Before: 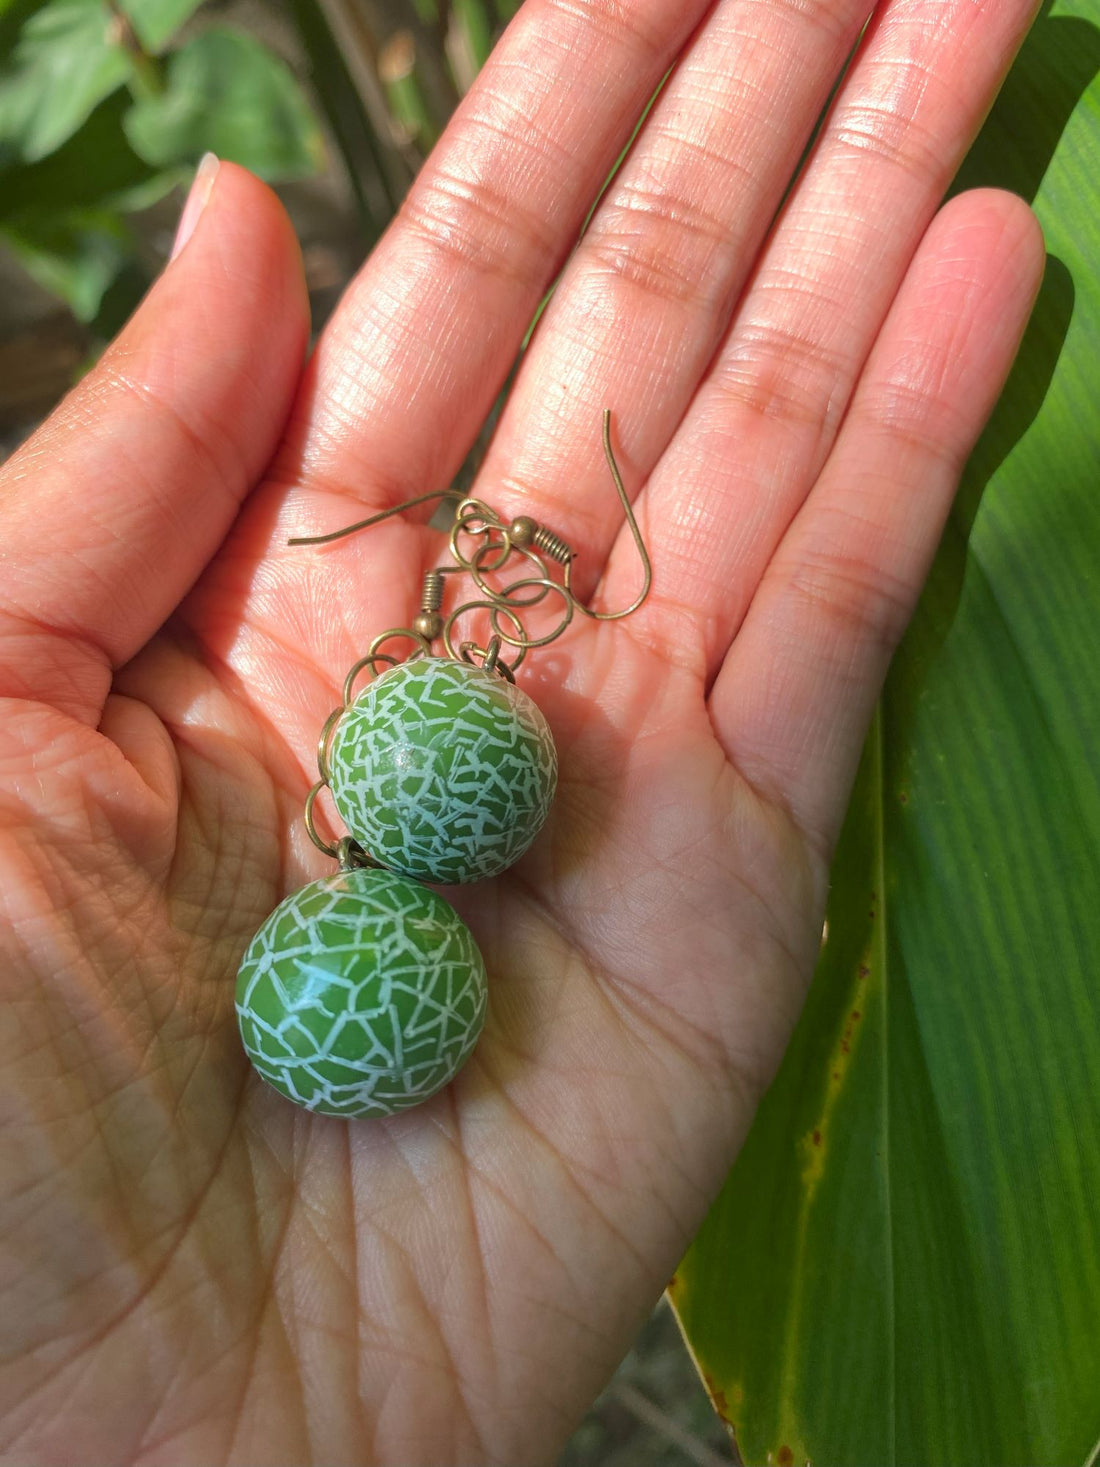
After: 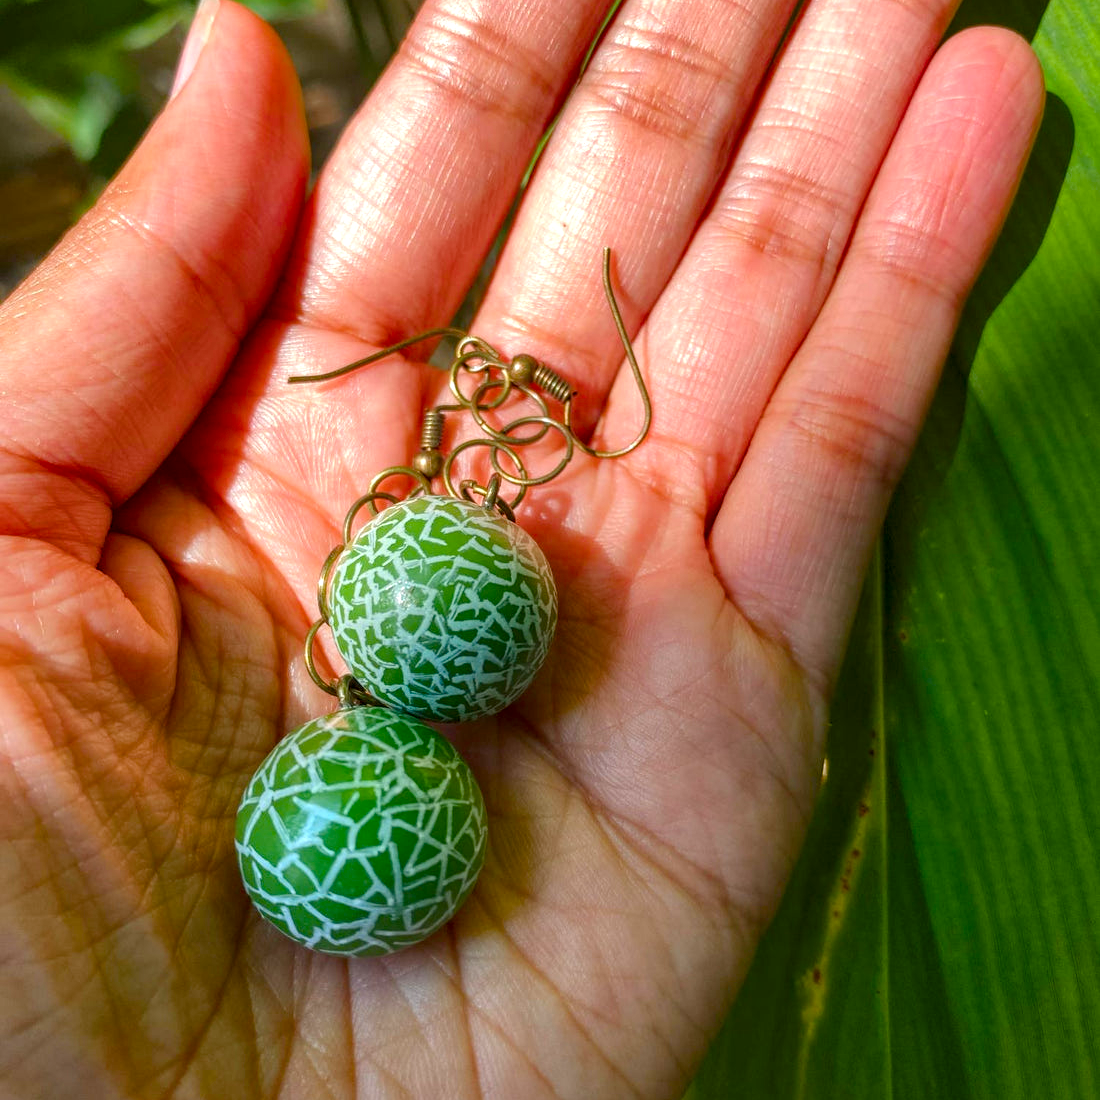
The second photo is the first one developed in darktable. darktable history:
exposure: compensate highlight preservation false
crop: top 11.051%, bottom 13.951%
local contrast: detail 142%
color balance rgb: perceptual saturation grading › global saturation 34.983%, perceptual saturation grading › highlights -25.365%, perceptual saturation grading › shadows 49.216%
